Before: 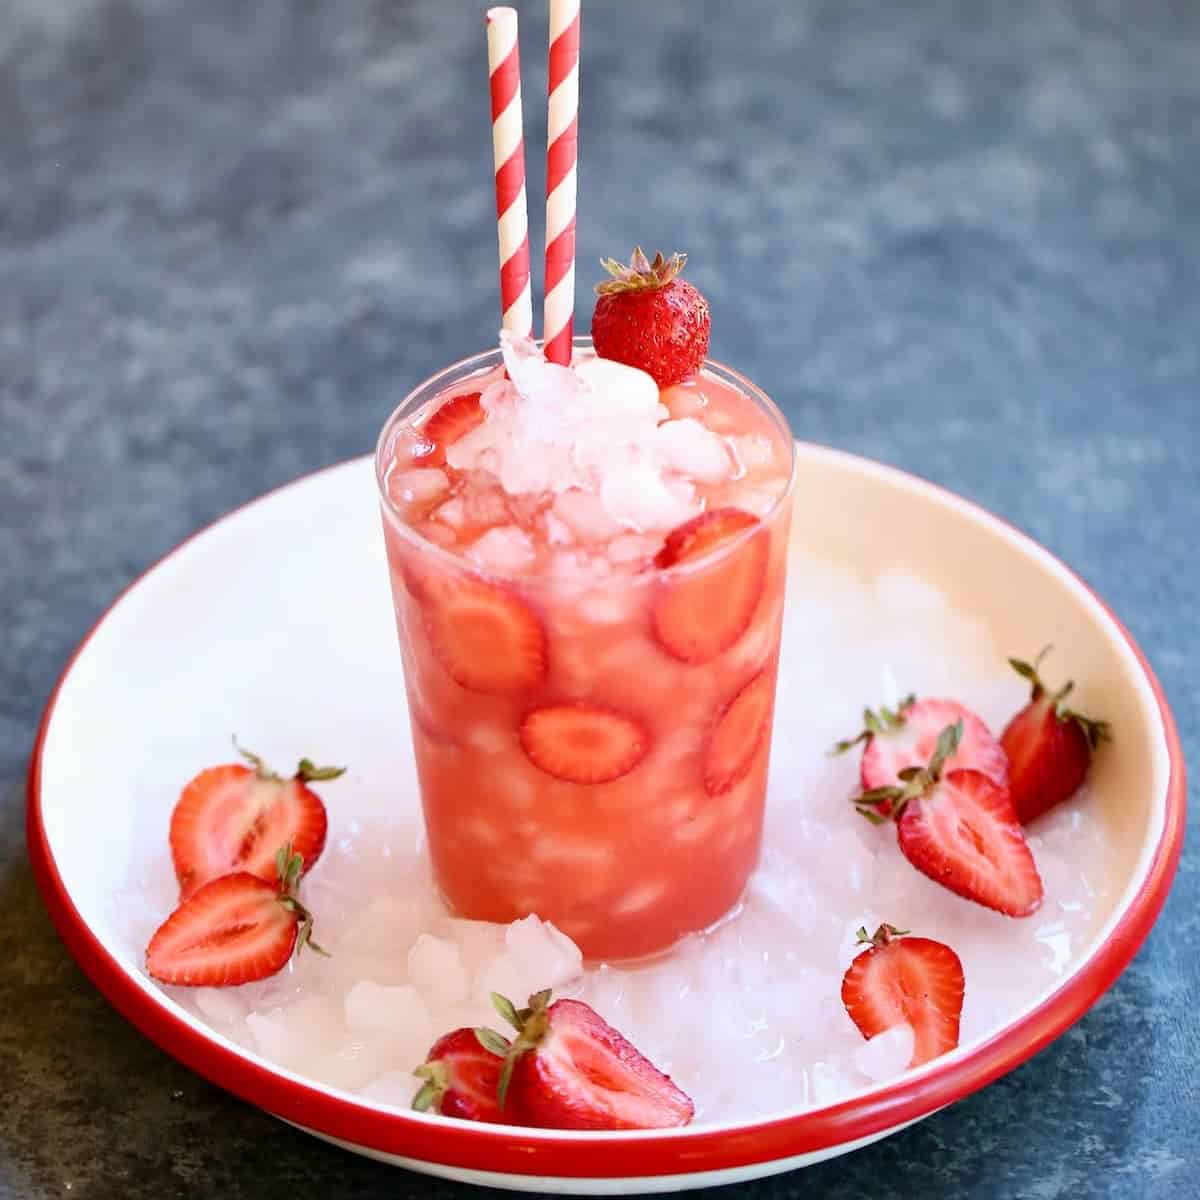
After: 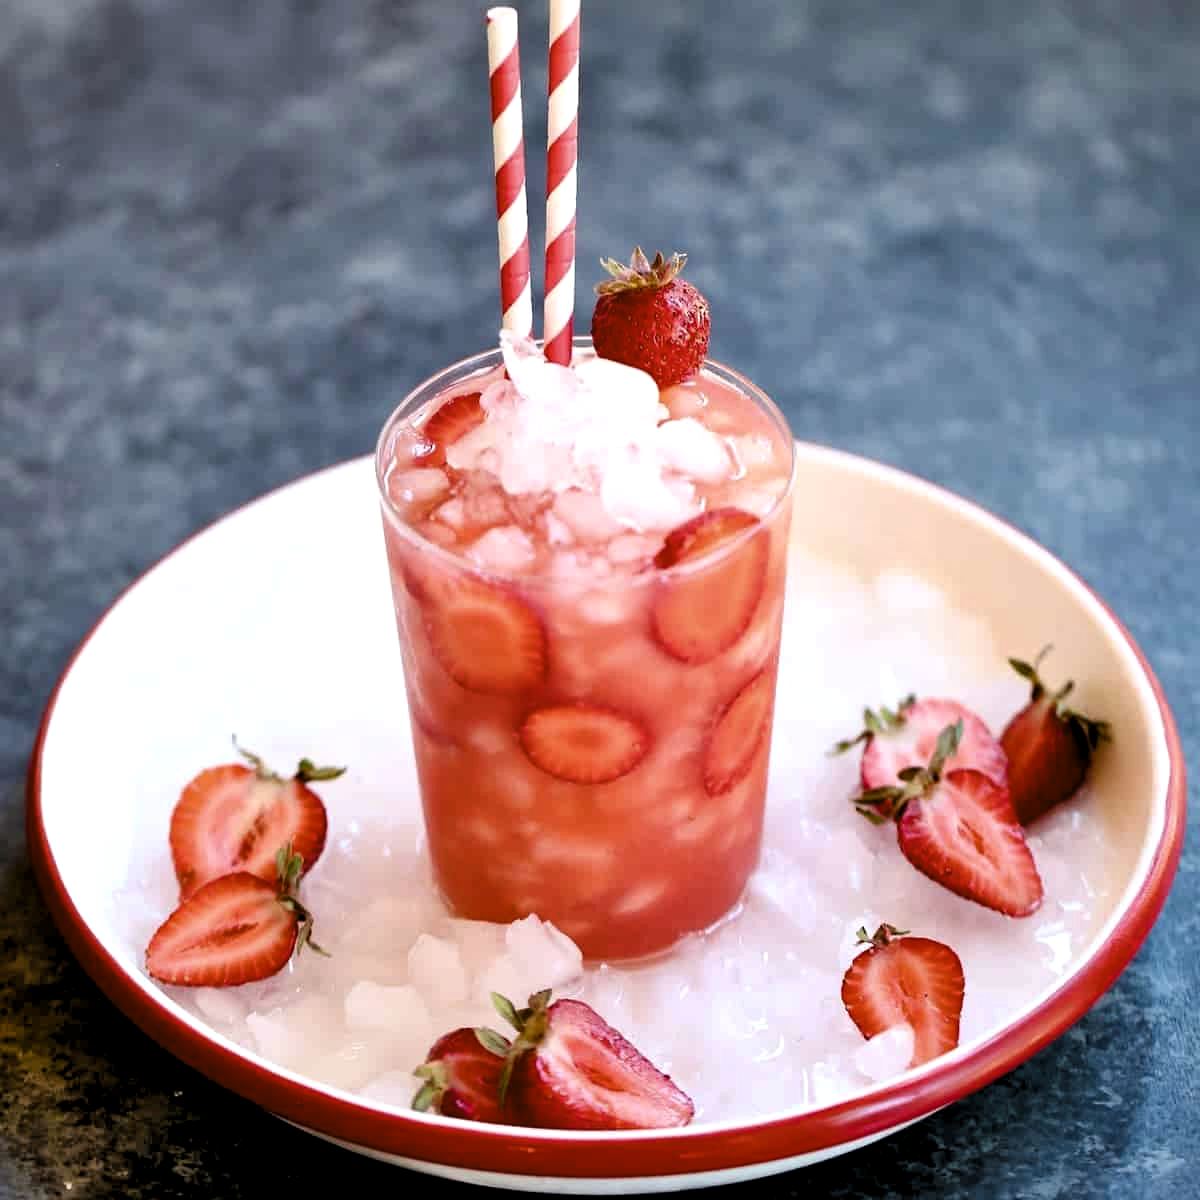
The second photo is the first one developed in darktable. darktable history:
color balance rgb: perceptual saturation grading › global saturation 20%, perceptual saturation grading › highlights -25%, perceptual saturation grading › shadows 25%
shadows and highlights: radius 44.78, white point adjustment 6.64, compress 79.65%, highlights color adjustment 78.42%, soften with gaussian
levels: levels [0.116, 0.574, 1]
